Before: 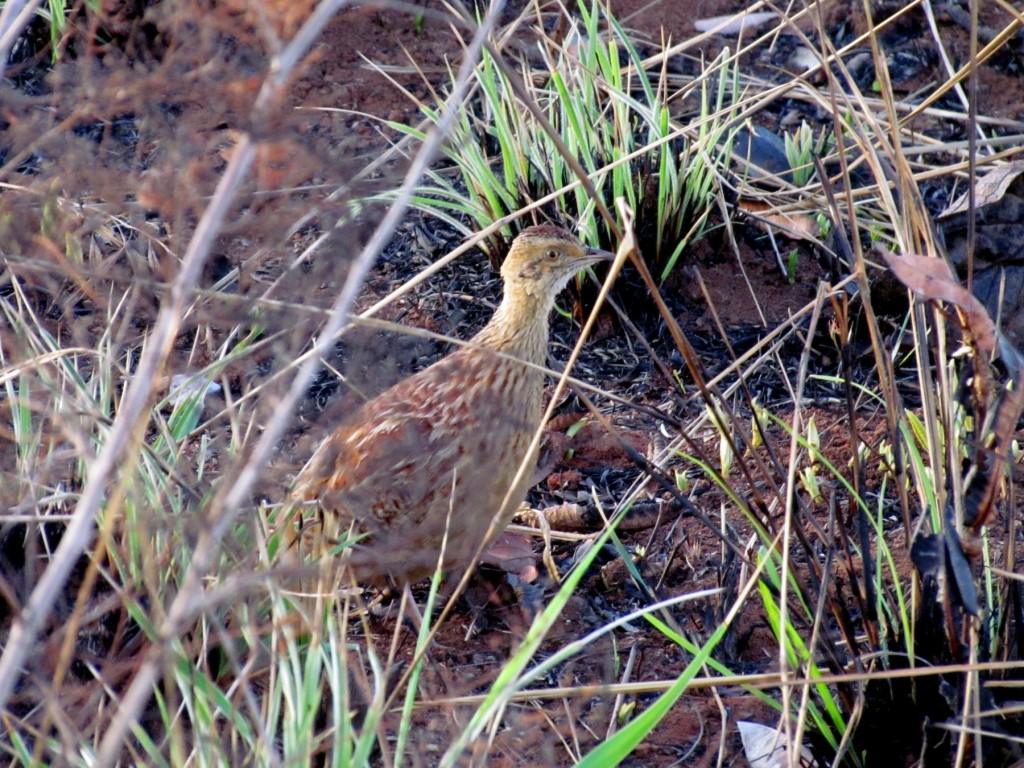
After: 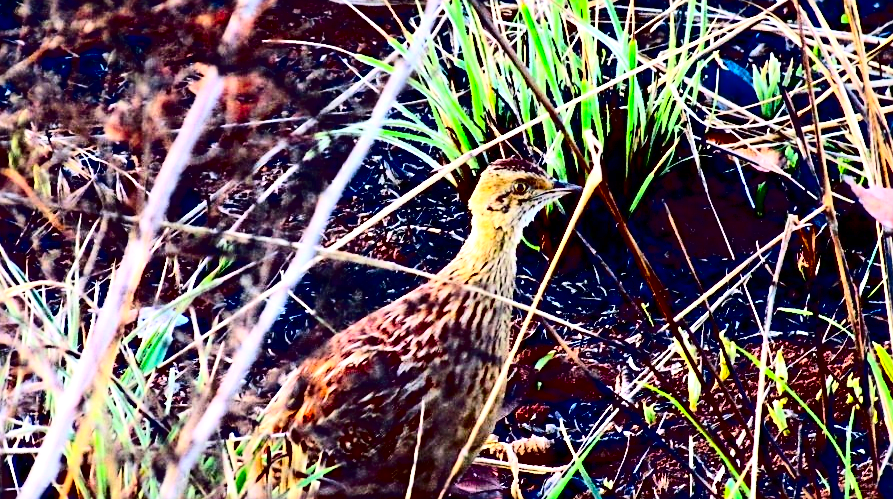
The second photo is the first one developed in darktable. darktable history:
contrast brightness saturation: contrast 0.762, brightness -0.98, saturation 0.982
exposure: exposure 0.633 EV, compensate highlight preservation false
crop: left 3.152%, top 8.831%, right 9.617%, bottom 26.135%
sharpen: on, module defaults
